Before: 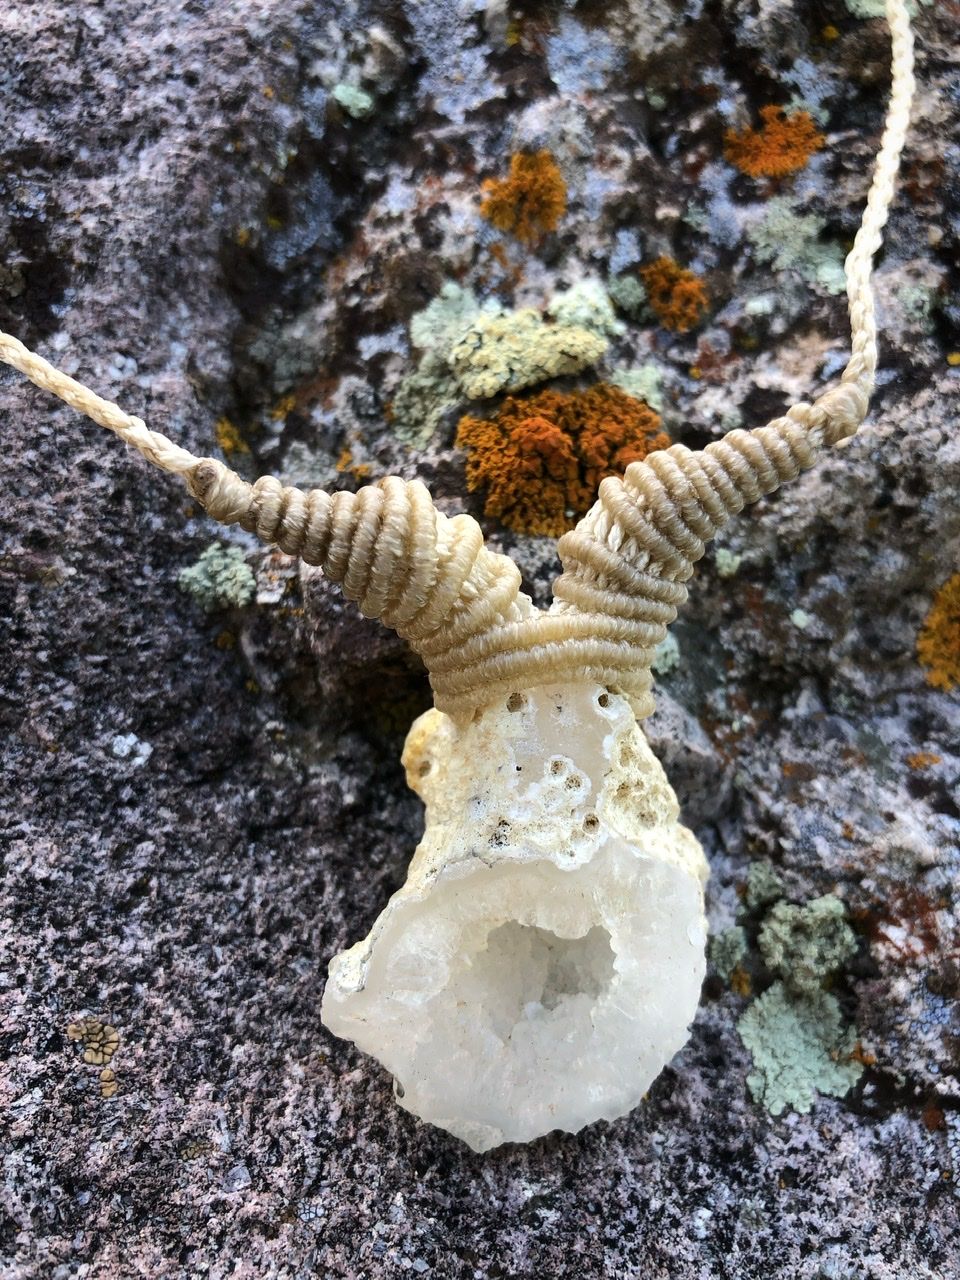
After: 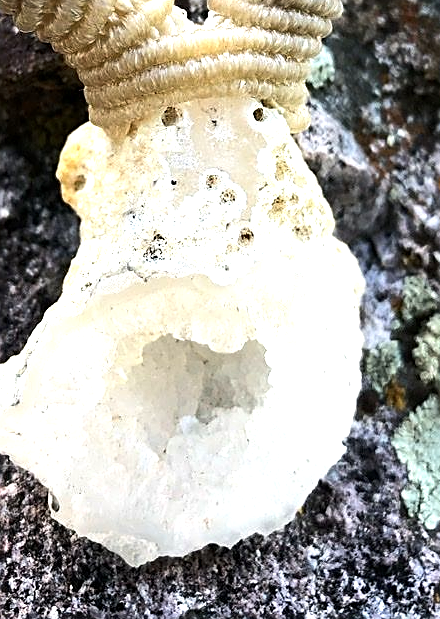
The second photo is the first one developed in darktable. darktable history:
tone equalizer: -8 EV -0.417 EV, -7 EV -0.389 EV, -6 EV -0.333 EV, -5 EV -0.222 EV, -3 EV 0.222 EV, -2 EV 0.333 EV, -1 EV 0.389 EV, +0 EV 0.417 EV, edges refinement/feathering 500, mask exposure compensation -1.57 EV, preserve details no
sharpen: amount 0.575
exposure: black level correction 0.001, exposure 0.5 EV, compensate exposure bias true, compensate highlight preservation false
crop: left 35.976%, top 45.819%, right 18.162%, bottom 5.807%
